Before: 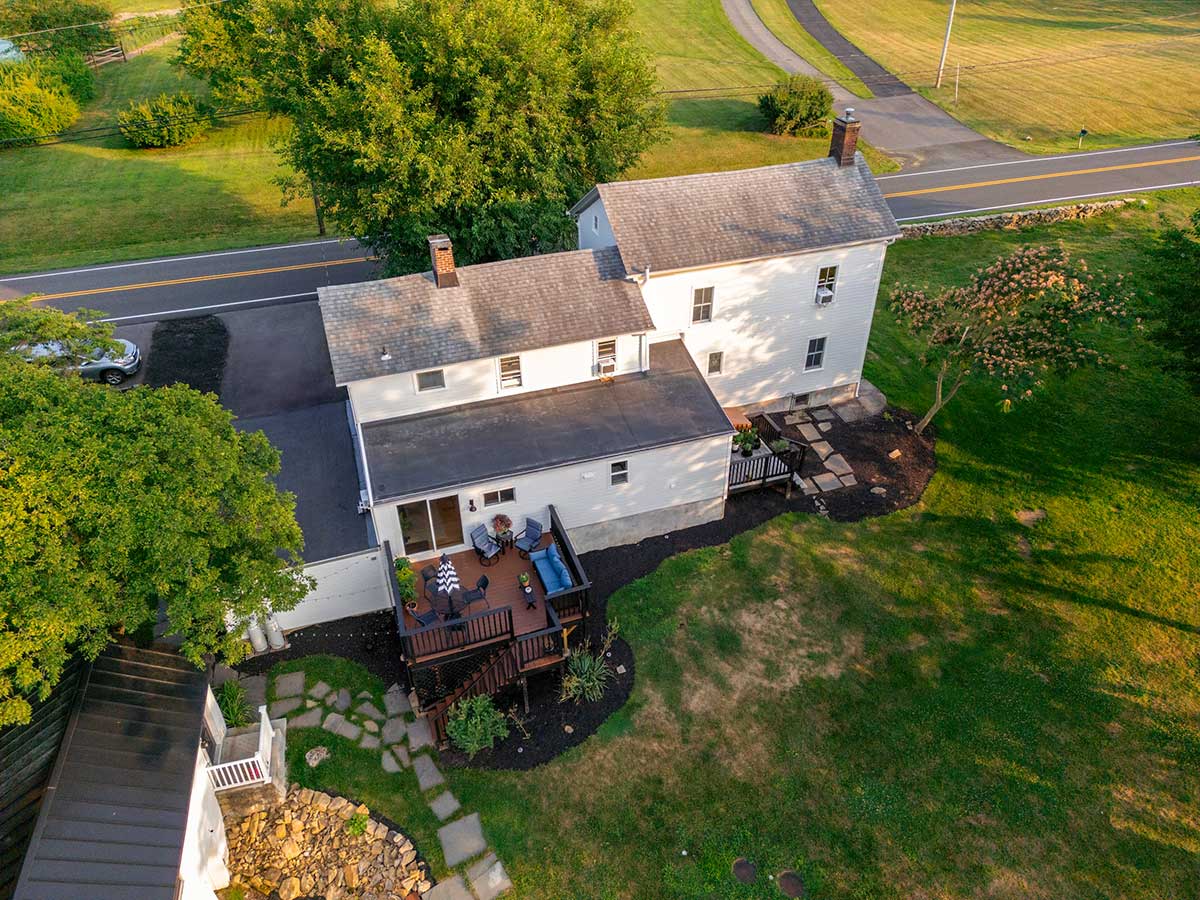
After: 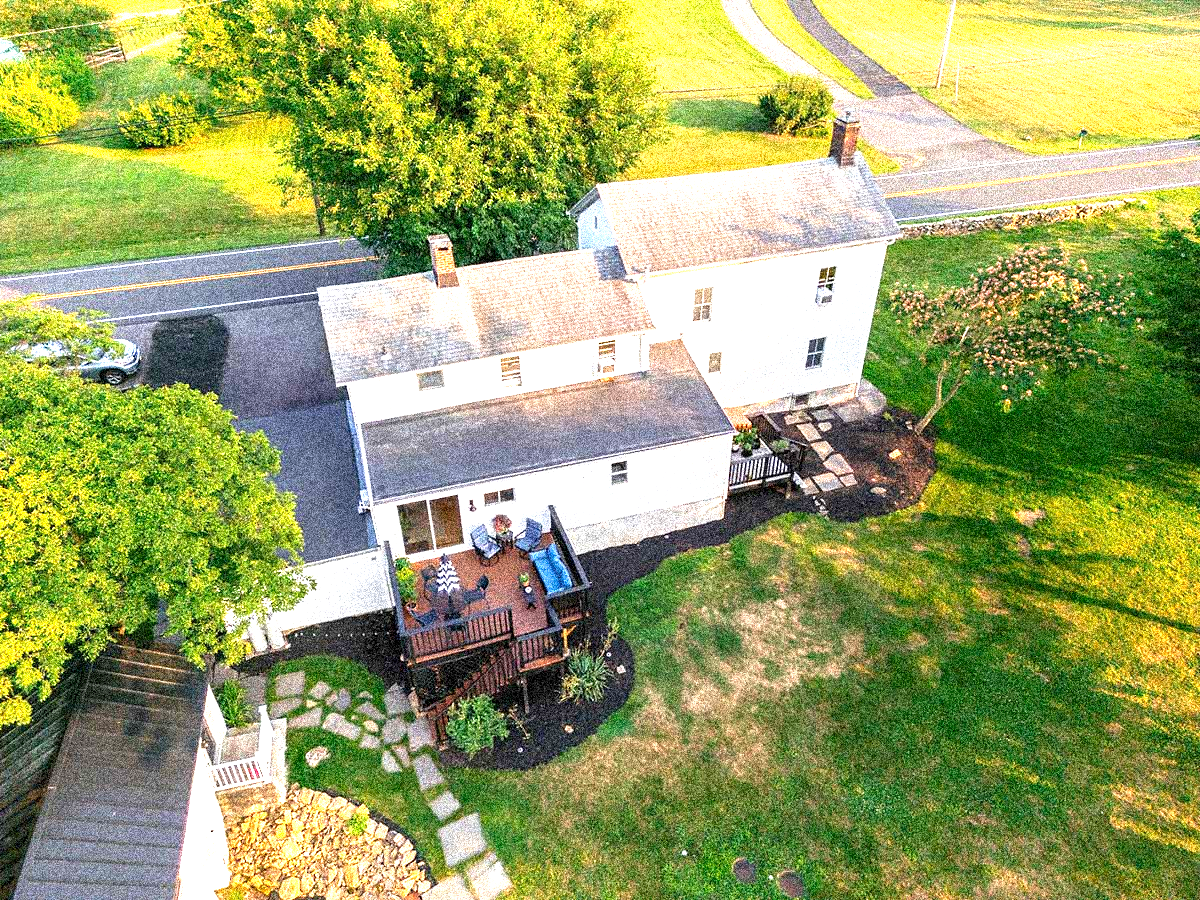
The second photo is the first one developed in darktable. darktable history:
exposure: black level correction 0.001, exposure 1.719 EV, compensate exposure bias true, compensate highlight preservation false
grain: coarseness 3.75 ISO, strength 100%, mid-tones bias 0%
